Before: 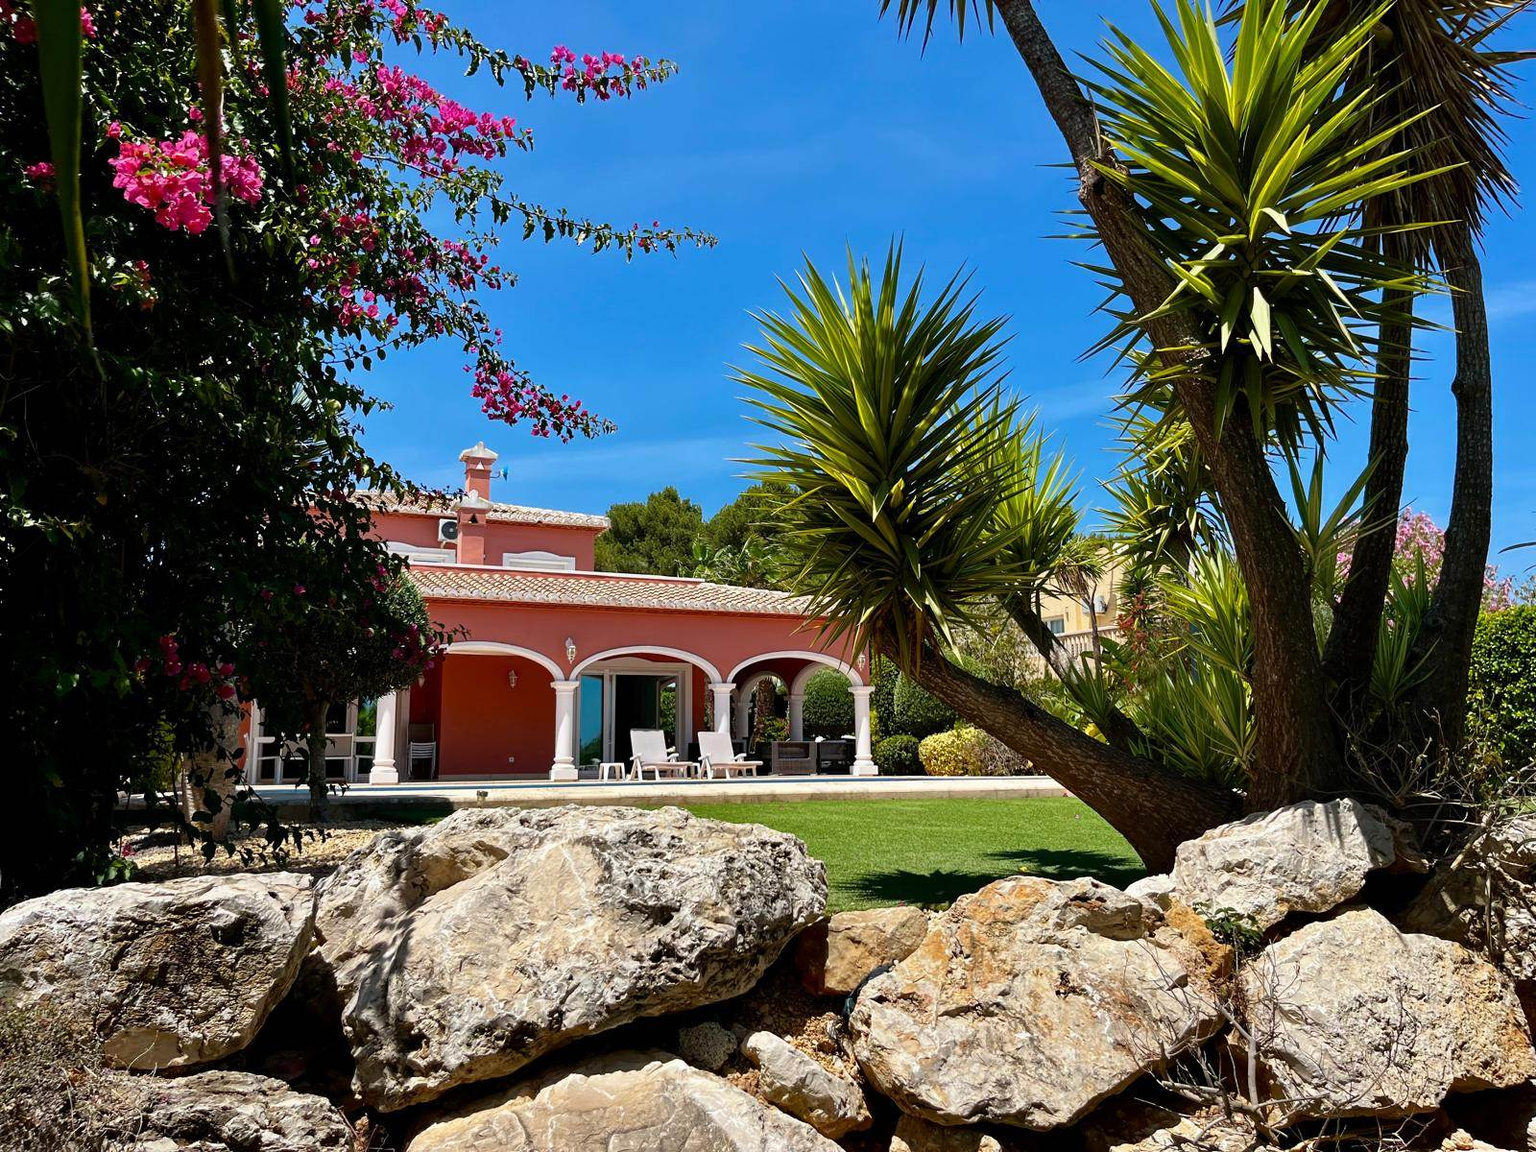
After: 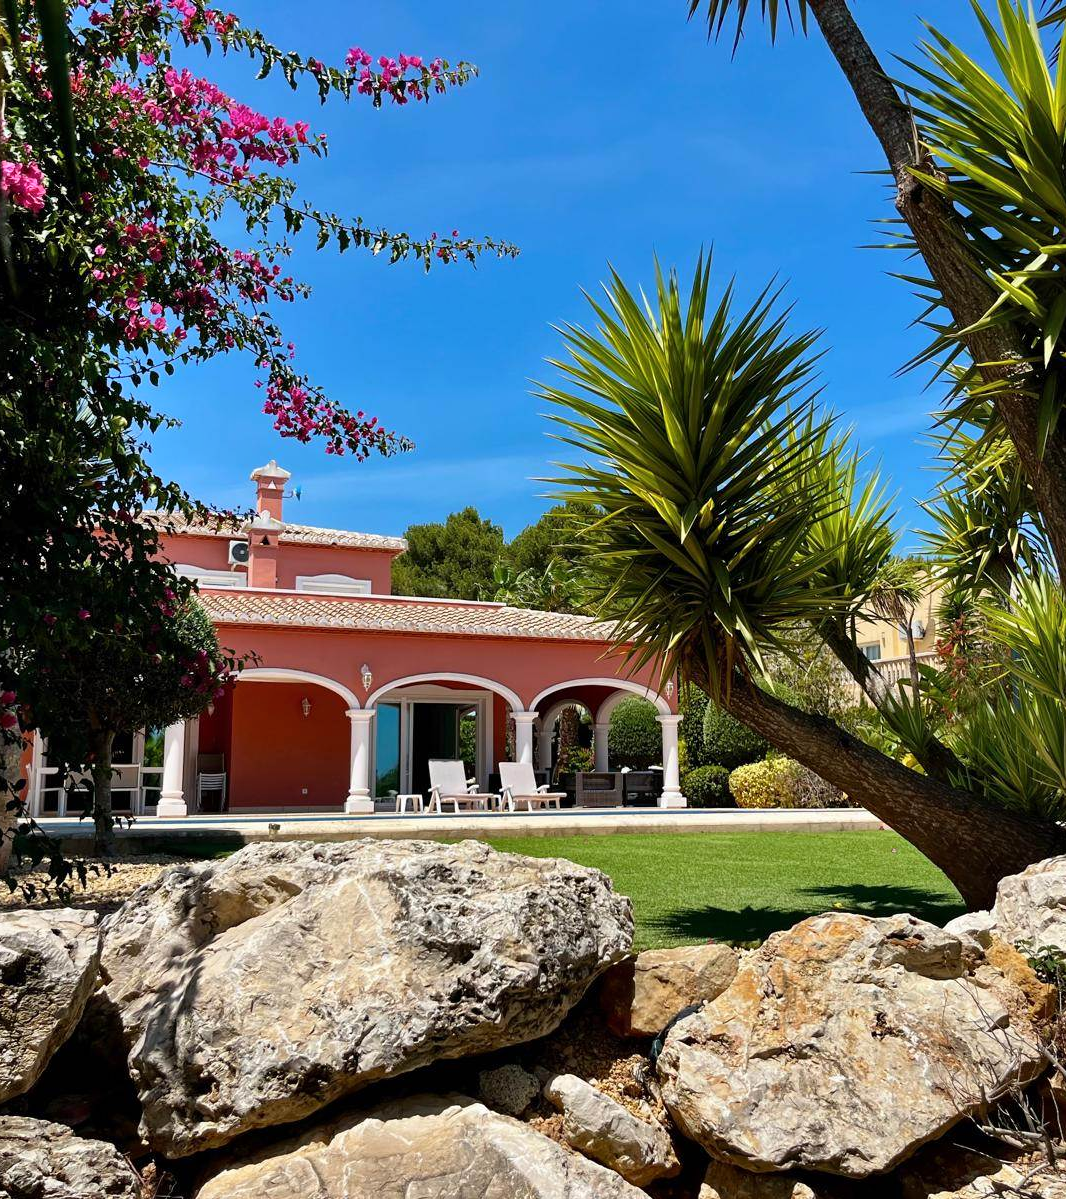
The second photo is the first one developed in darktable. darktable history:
crop and rotate: left 14.292%, right 19.041%
shadows and highlights: radius 264.75, soften with gaussian
